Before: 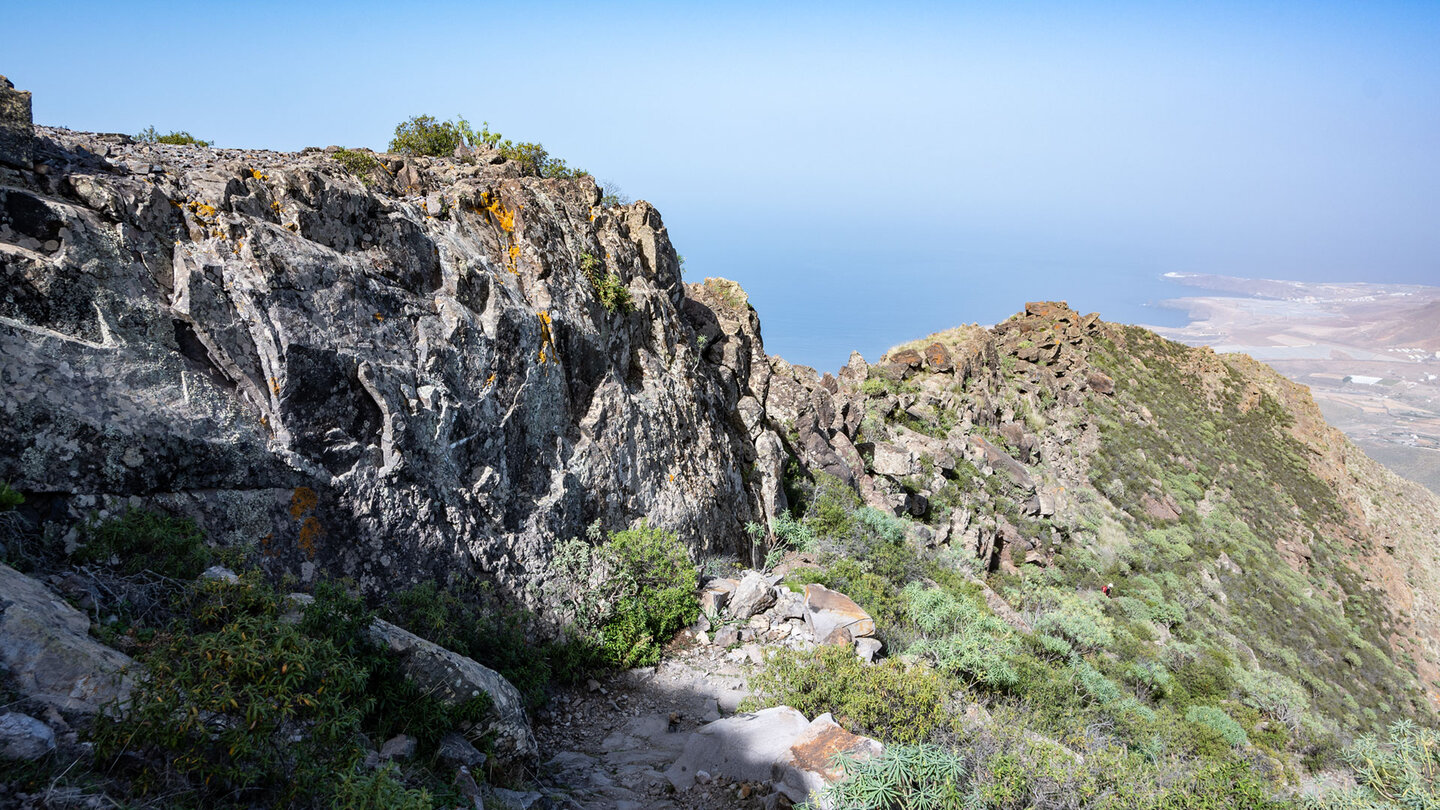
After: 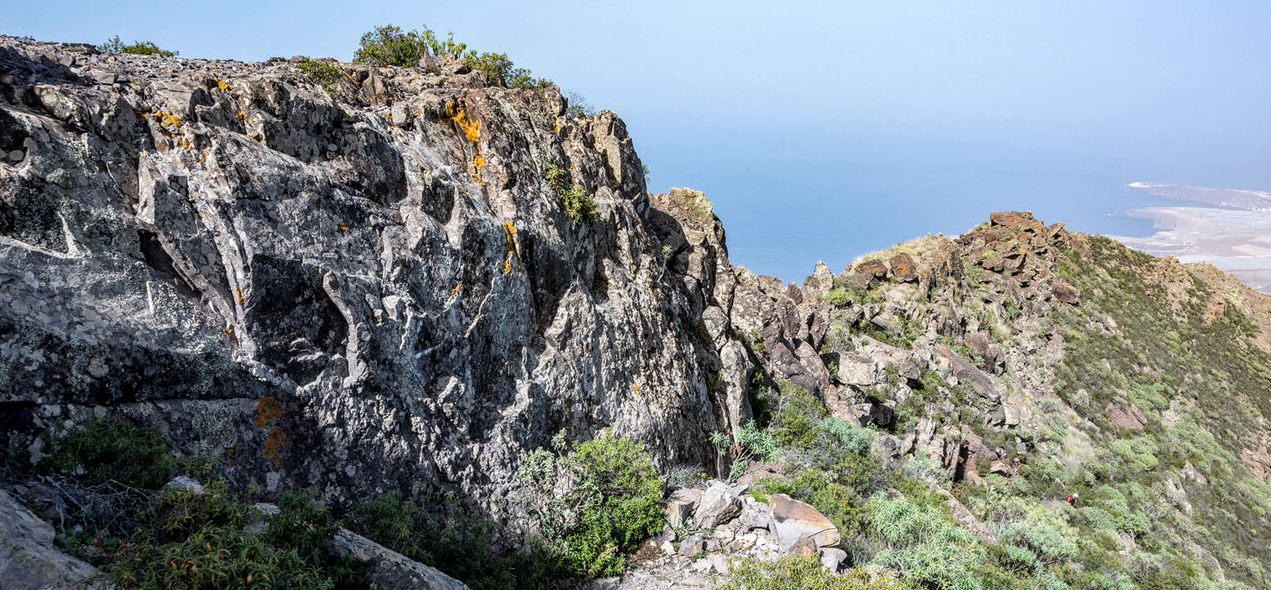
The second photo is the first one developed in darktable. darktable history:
crop and rotate: left 2.431%, top 11.19%, right 9.271%, bottom 15.867%
local contrast: on, module defaults
